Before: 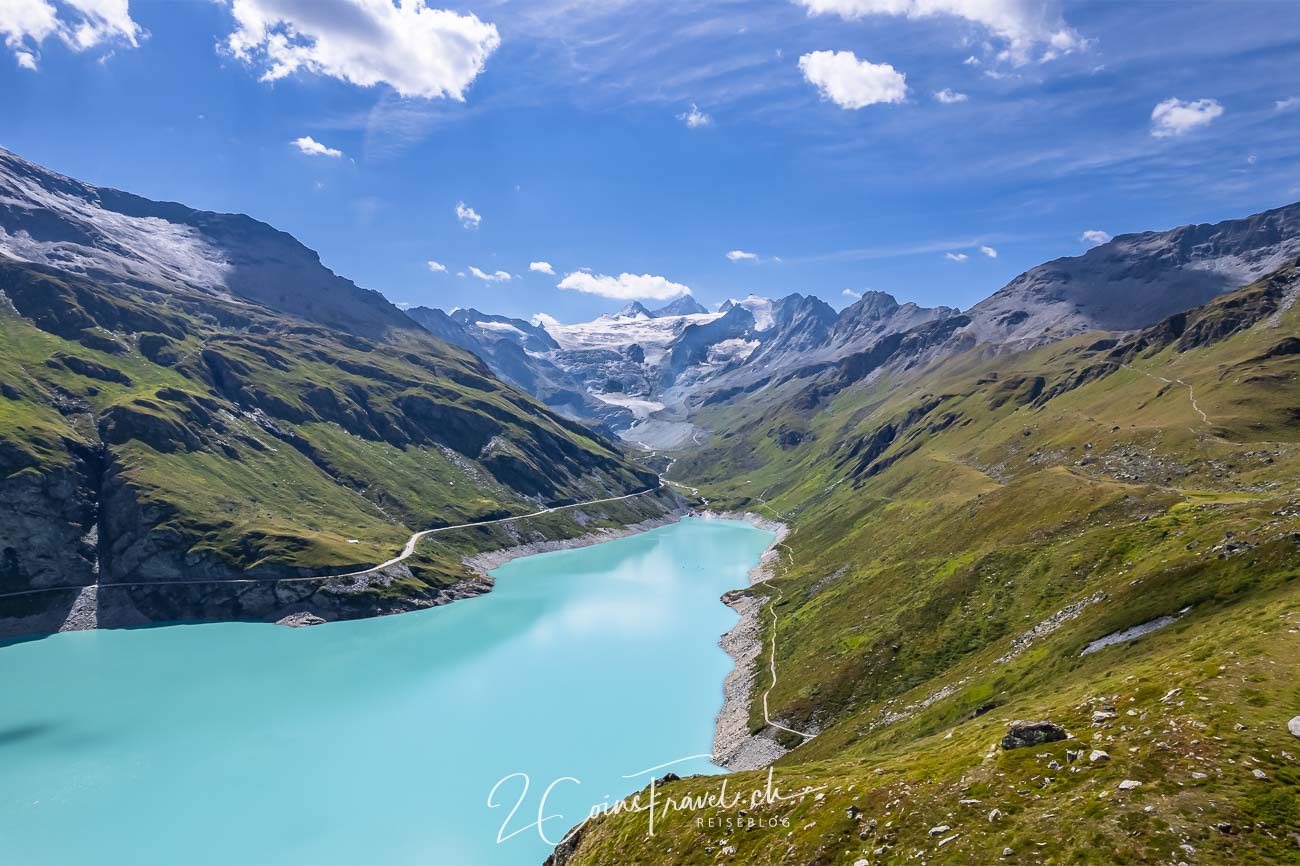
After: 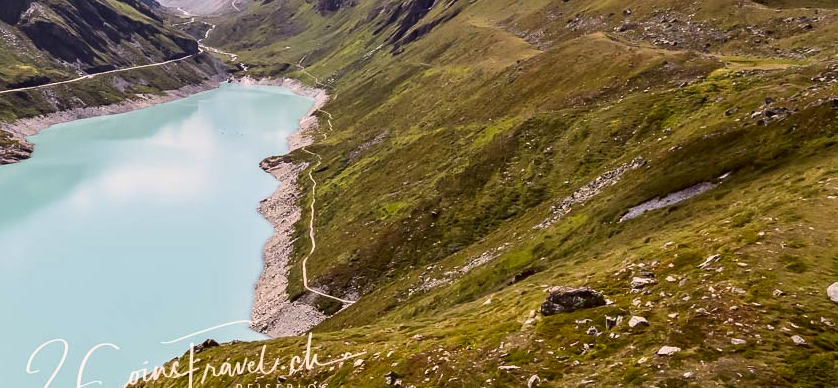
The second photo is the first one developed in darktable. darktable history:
contrast brightness saturation: contrast 0.15, brightness -0.01, saturation 0.1
crop and rotate: left 35.509%, top 50.238%, bottom 4.934%
color correction: highlights a* 10.21, highlights b* 9.79, shadows a* 8.61, shadows b* 7.88, saturation 0.8
